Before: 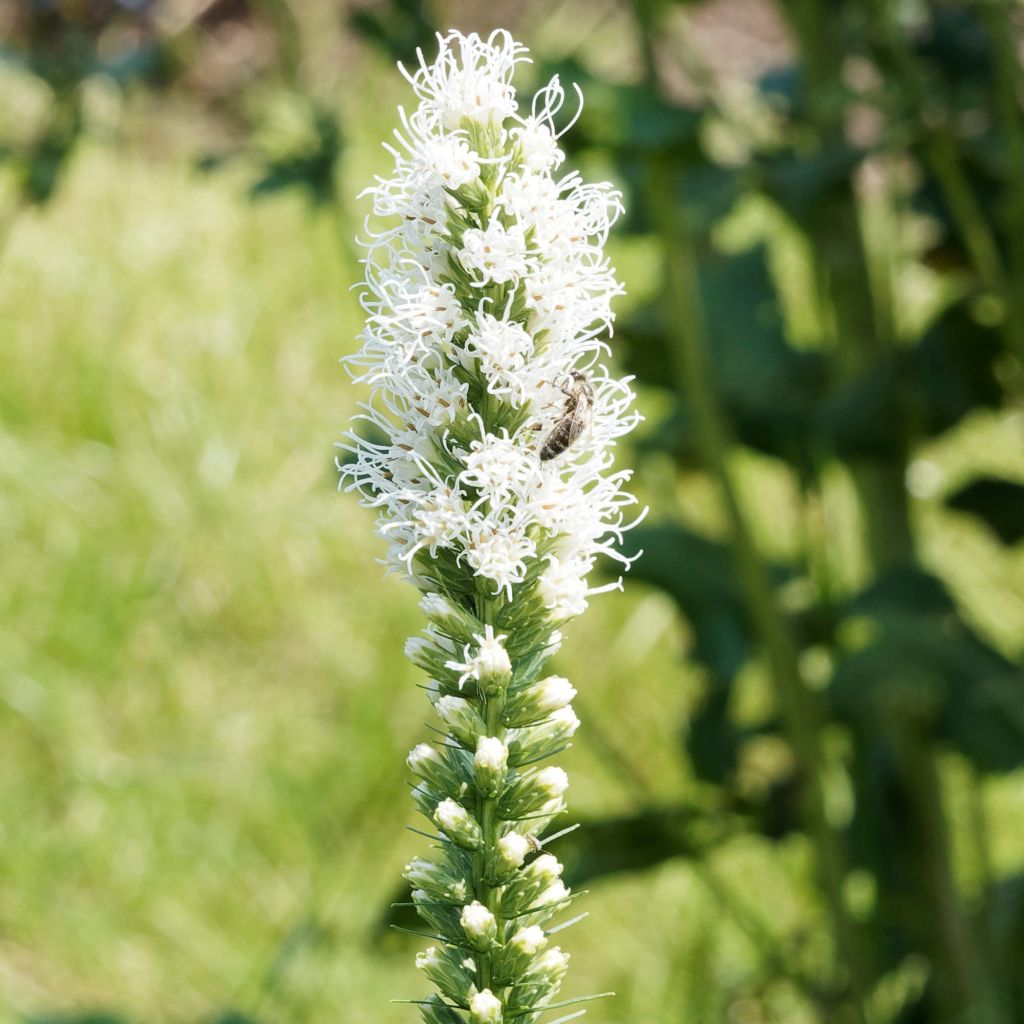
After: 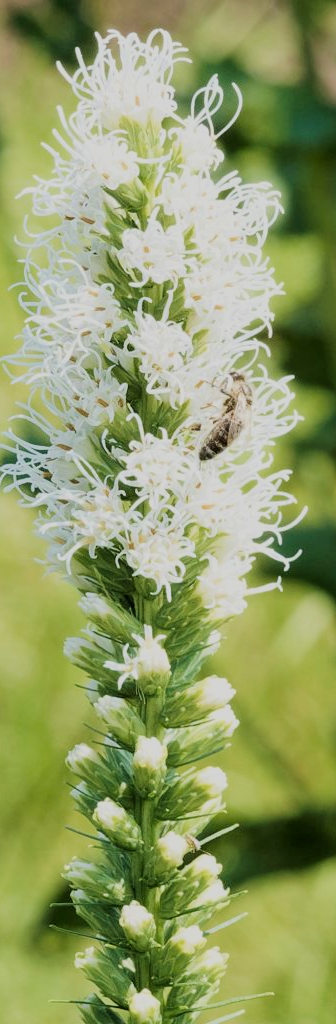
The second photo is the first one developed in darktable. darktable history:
velvia: on, module defaults
filmic rgb: black relative exposure -7.65 EV, white relative exposure 4.56 EV, hardness 3.61
crop: left 33.336%, right 33.774%
